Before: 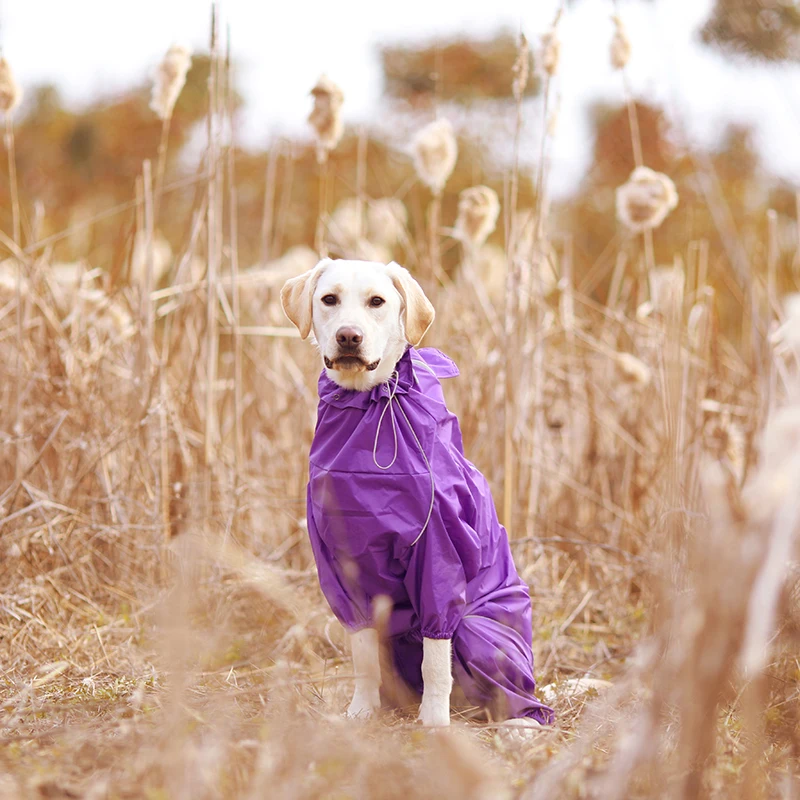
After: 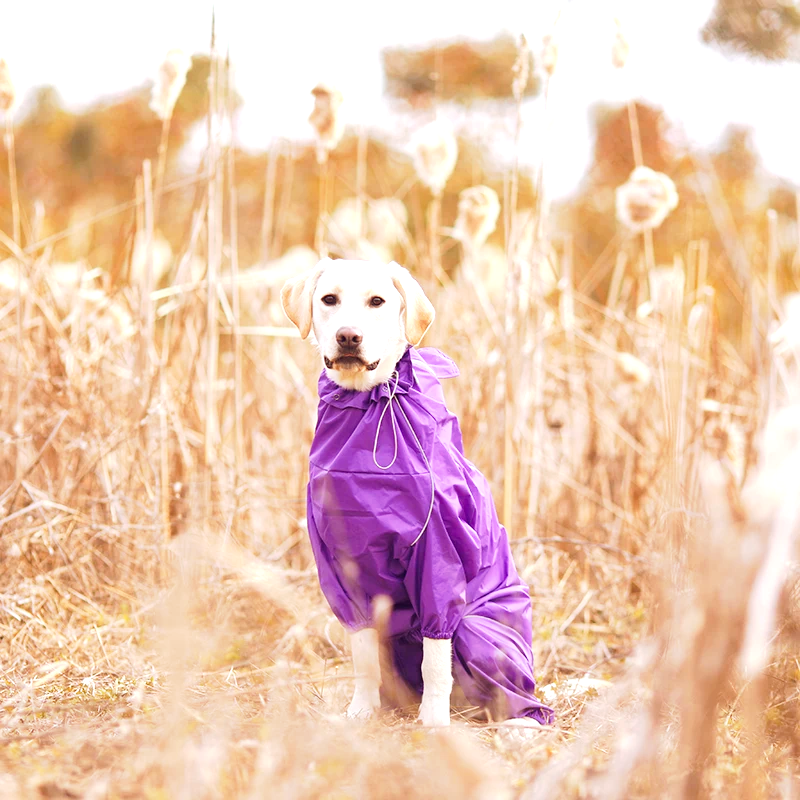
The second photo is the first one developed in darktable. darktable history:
tone curve: curves: ch0 [(0, 0.009) (0.037, 0.035) (0.131, 0.126) (0.275, 0.28) (0.476, 0.514) (0.617, 0.667) (0.704, 0.759) (0.813, 0.863) (0.911, 0.931) (0.997, 1)]; ch1 [(0, 0) (0.318, 0.271) (0.444, 0.438) (0.493, 0.496) (0.508, 0.5) (0.534, 0.535) (0.57, 0.582) (0.65, 0.664) (0.746, 0.764) (1, 1)]; ch2 [(0, 0) (0.246, 0.24) (0.36, 0.381) (0.415, 0.434) (0.476, 0.492) (0.502, 0.499) (0.522, 0.518) (0.533, 0.534) (0.586, 0.598) (0.634, 0.643) (0.706, 0.717) (0.853, 0.83) (1, 0.951)], preserve colors none
exposure: exposure 0.553 EV, compensate exposure bias true, compensate highlight preservation false
